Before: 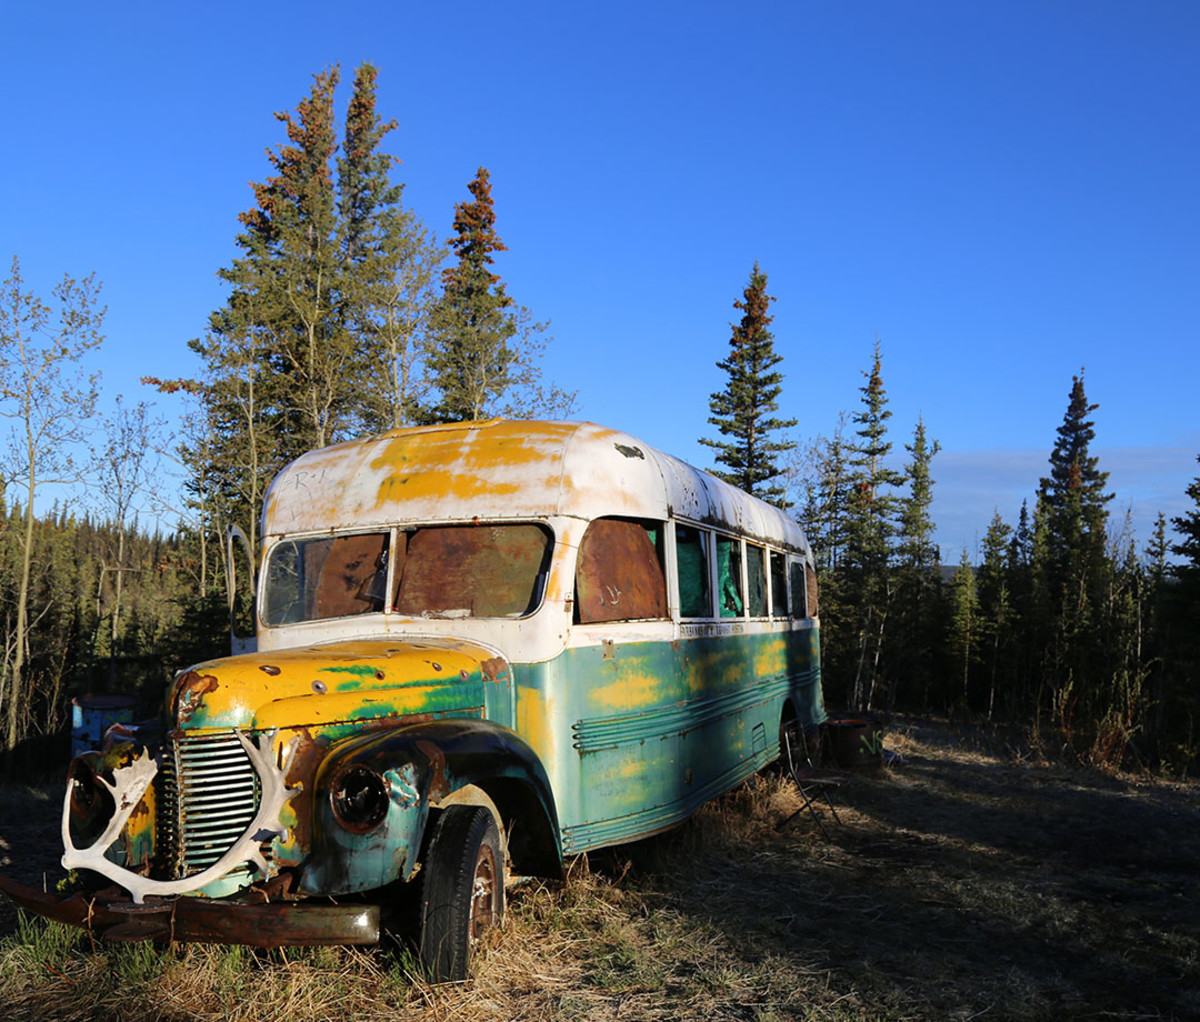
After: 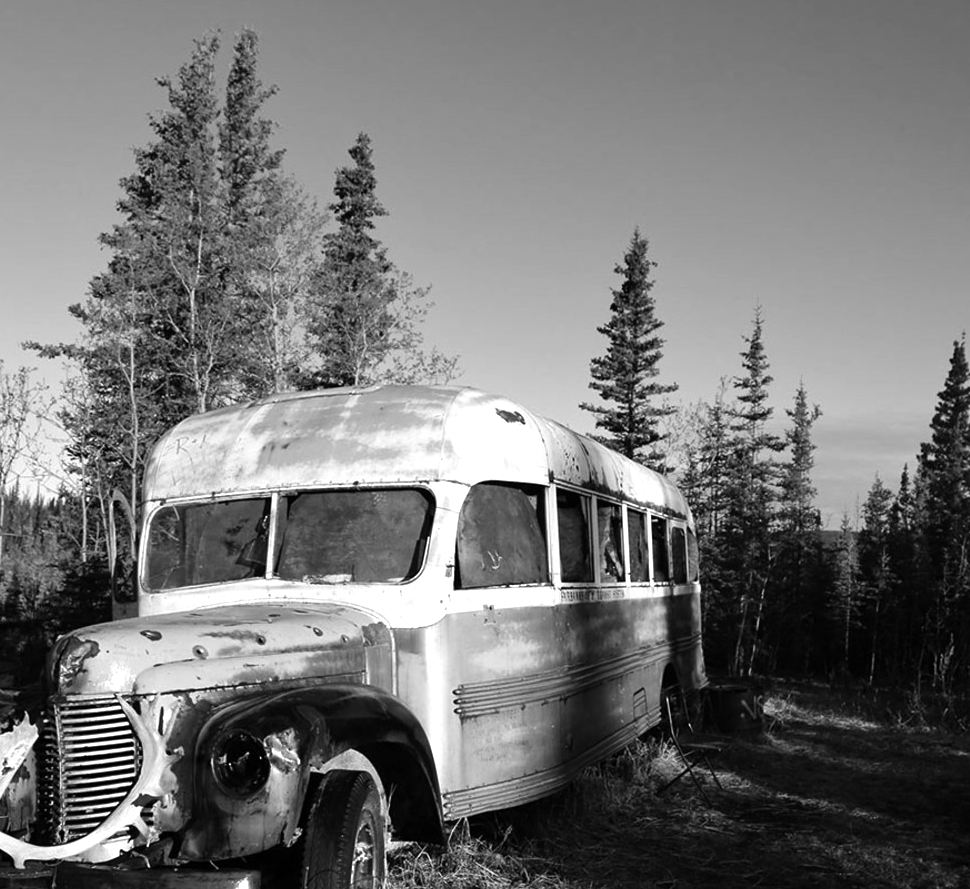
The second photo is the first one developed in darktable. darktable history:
tone equalizer: on, module defaults
color balance rgb: perceptual saturation grading › mid-tones 6.33%, perceptual saturation grading › shadows 72.44%, perceptual brilliance grading › highlights 11.59%, contrast 5.05%
crop: left 9.929%, top 3.475%, right 9.188%, bottom 9.529%
contrast brightness saturation: saturation -1
